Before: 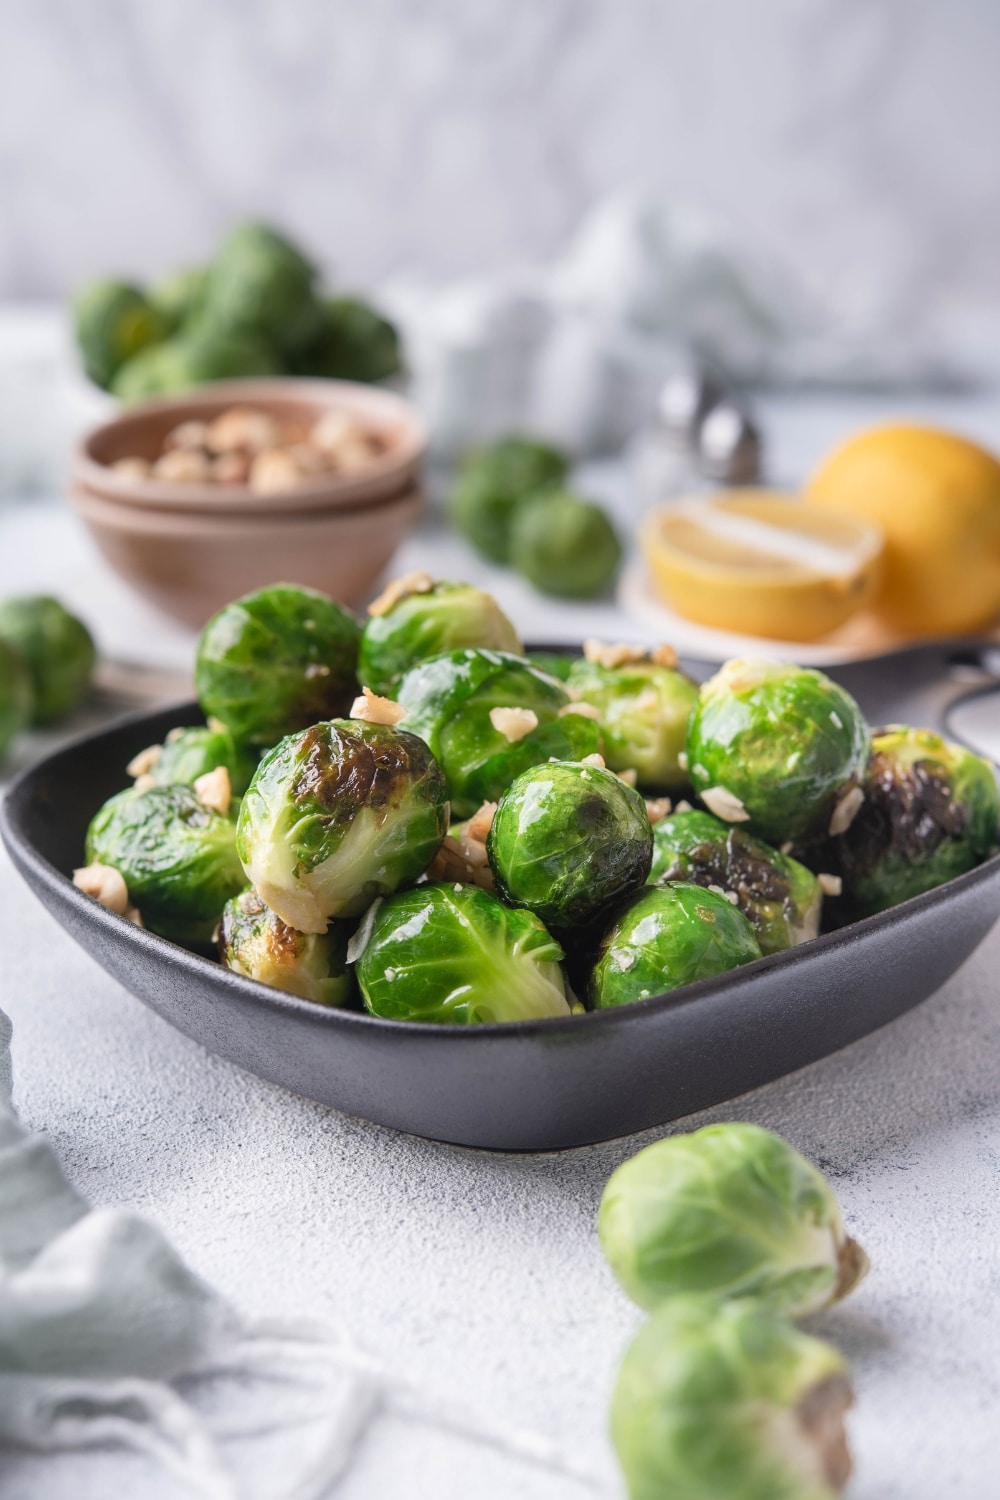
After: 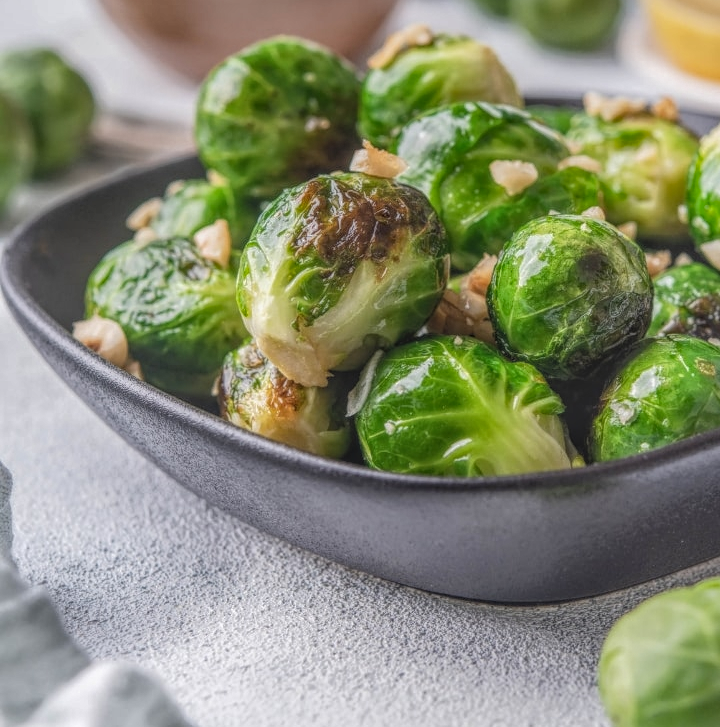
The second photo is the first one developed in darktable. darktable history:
crop: top 36.498%, right 27.964%, bottom 14.995%
local contrast: highlights 20%, shadows 30%, detail 200%, midtone range 0.2
